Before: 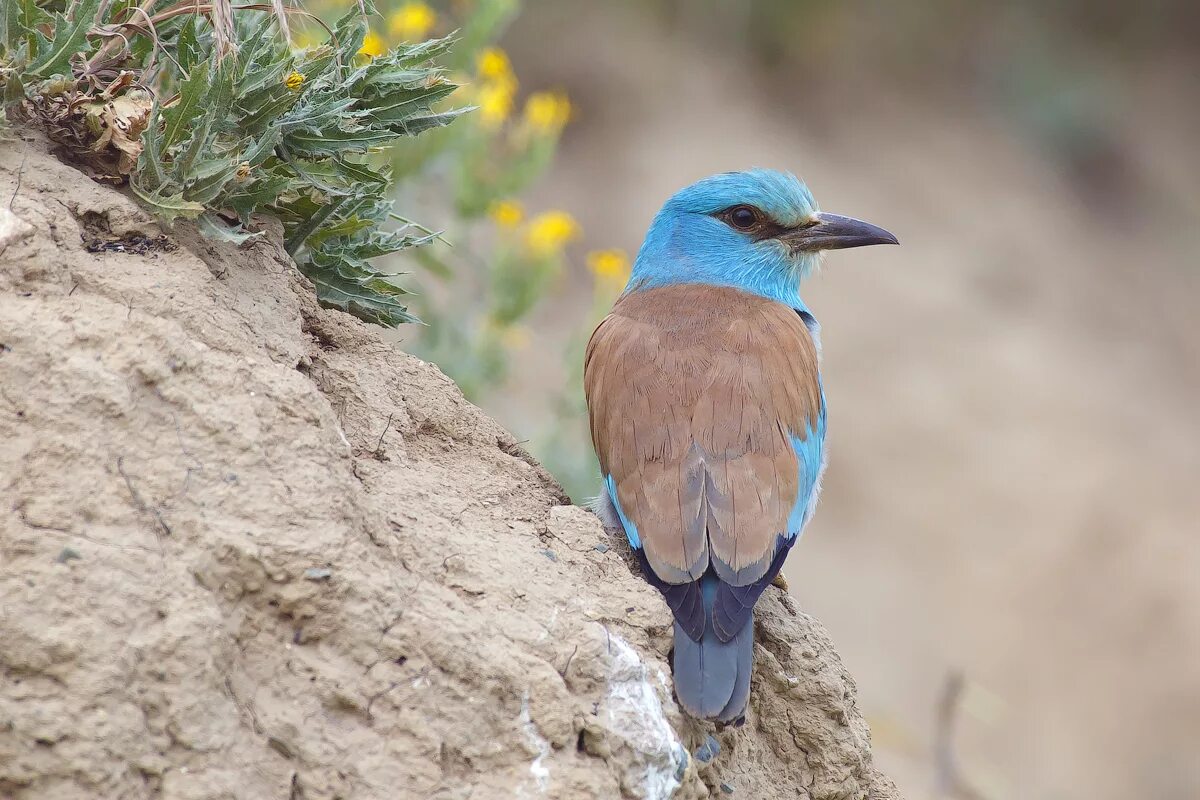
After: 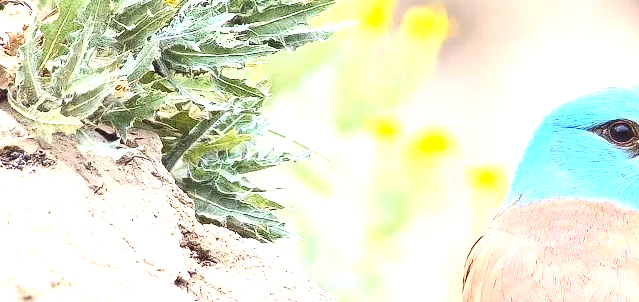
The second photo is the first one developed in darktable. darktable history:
crop: left 10.205%, top 10.66%, right 36.502%, bottom 51.54%
exposure: black level correction 0, exposure 1.469 EV, compensate highlight preservation false
levels: levels [0, 0.476, 0.951]
contrast brightness saturation: contrast 0.285
